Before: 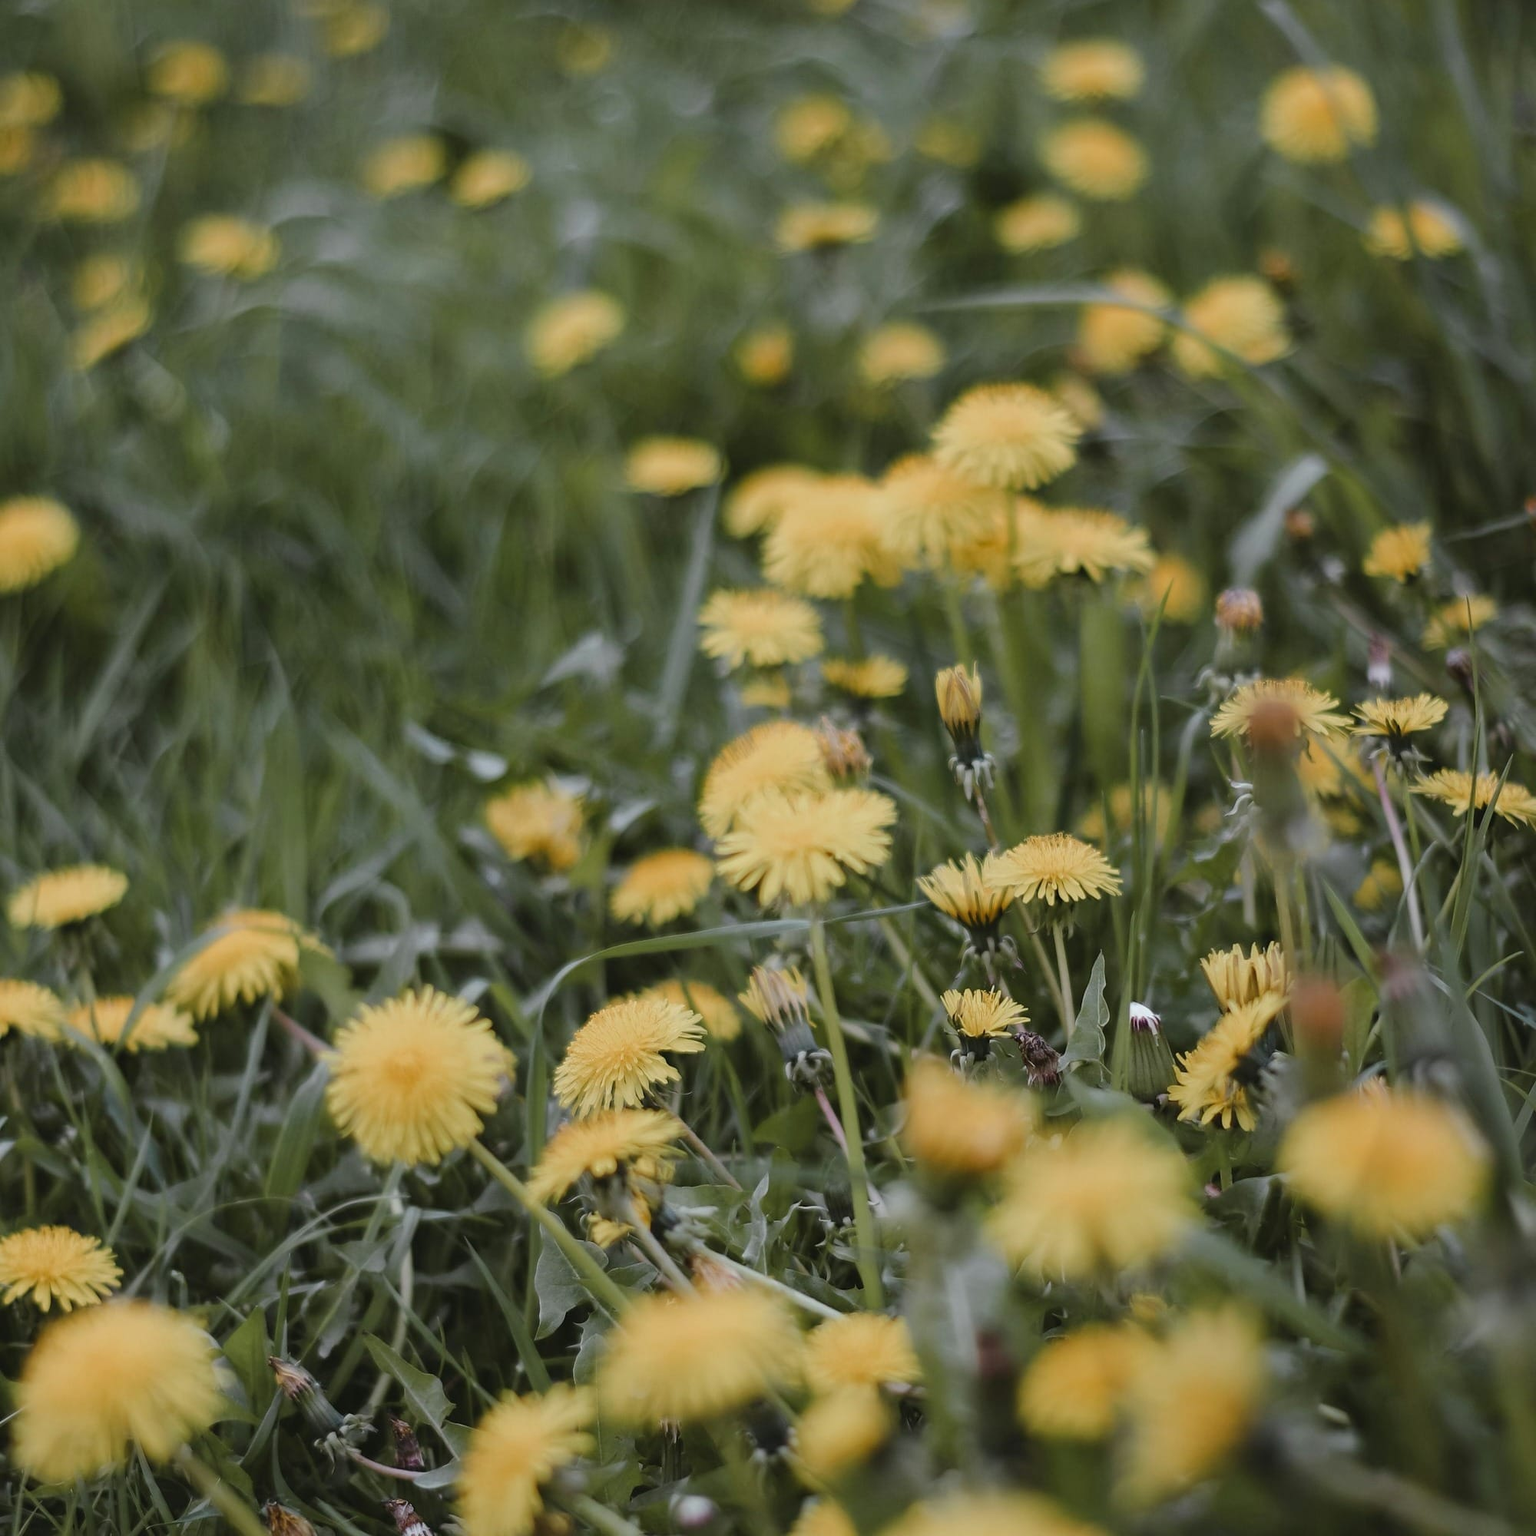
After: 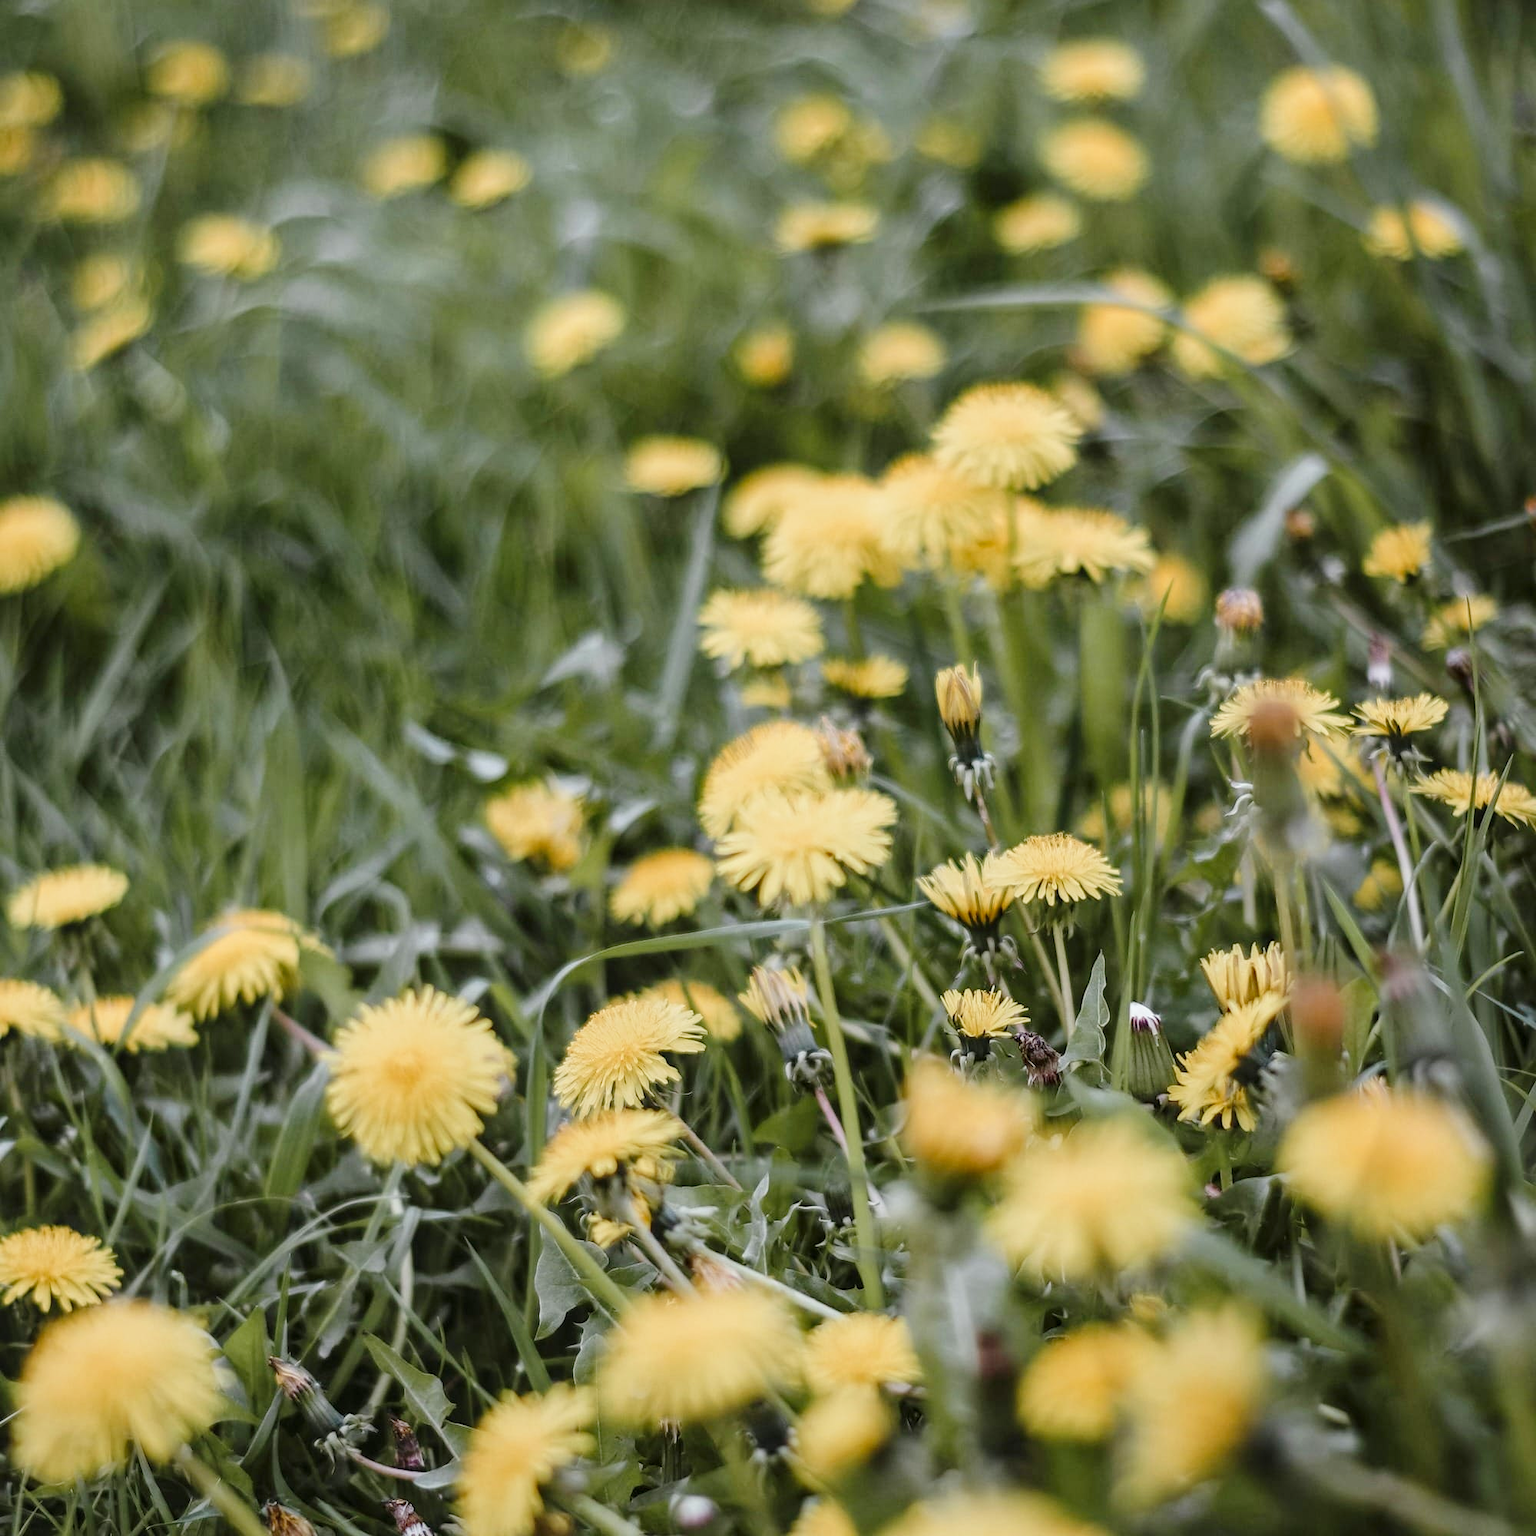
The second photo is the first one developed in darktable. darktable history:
exposure: exposure 0.128 EV, compensate exposure bias true, compensate highlight preservation false
local contrast: on, module defaults
tone curve: curves: ch0 [(0, 0) (0.091, 0.077) (0.389, 0.458) (0.745, 0.82) (0.856, 0.899) (0.92, 0.938) (1, 0.973)]; ch1 [(0, 0) (0.437, 0.404) (0.5, 0.5) (0.529, 0.55) (0.58, 0.6) (0.616, 0.649) (1, 1)]; ch2 [(0, 0) (0.442, 0.415) (0.5, 0.5) (0.535, 0.557) (0.585, 0.62) (1, 1)], preserve colors none
